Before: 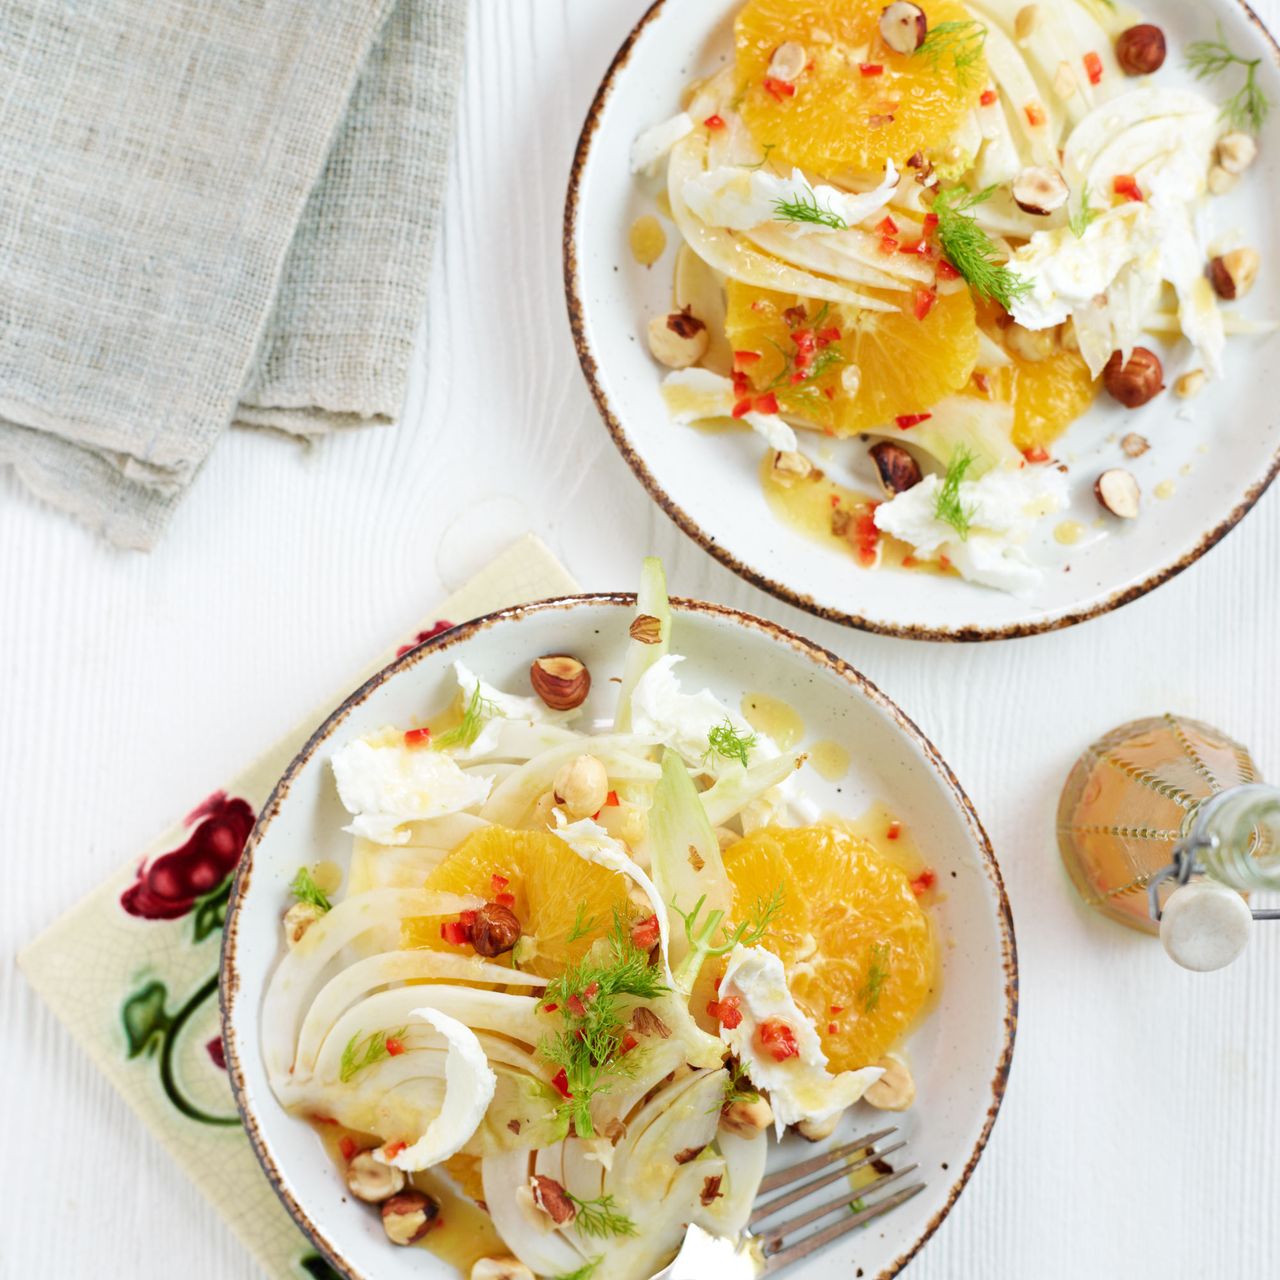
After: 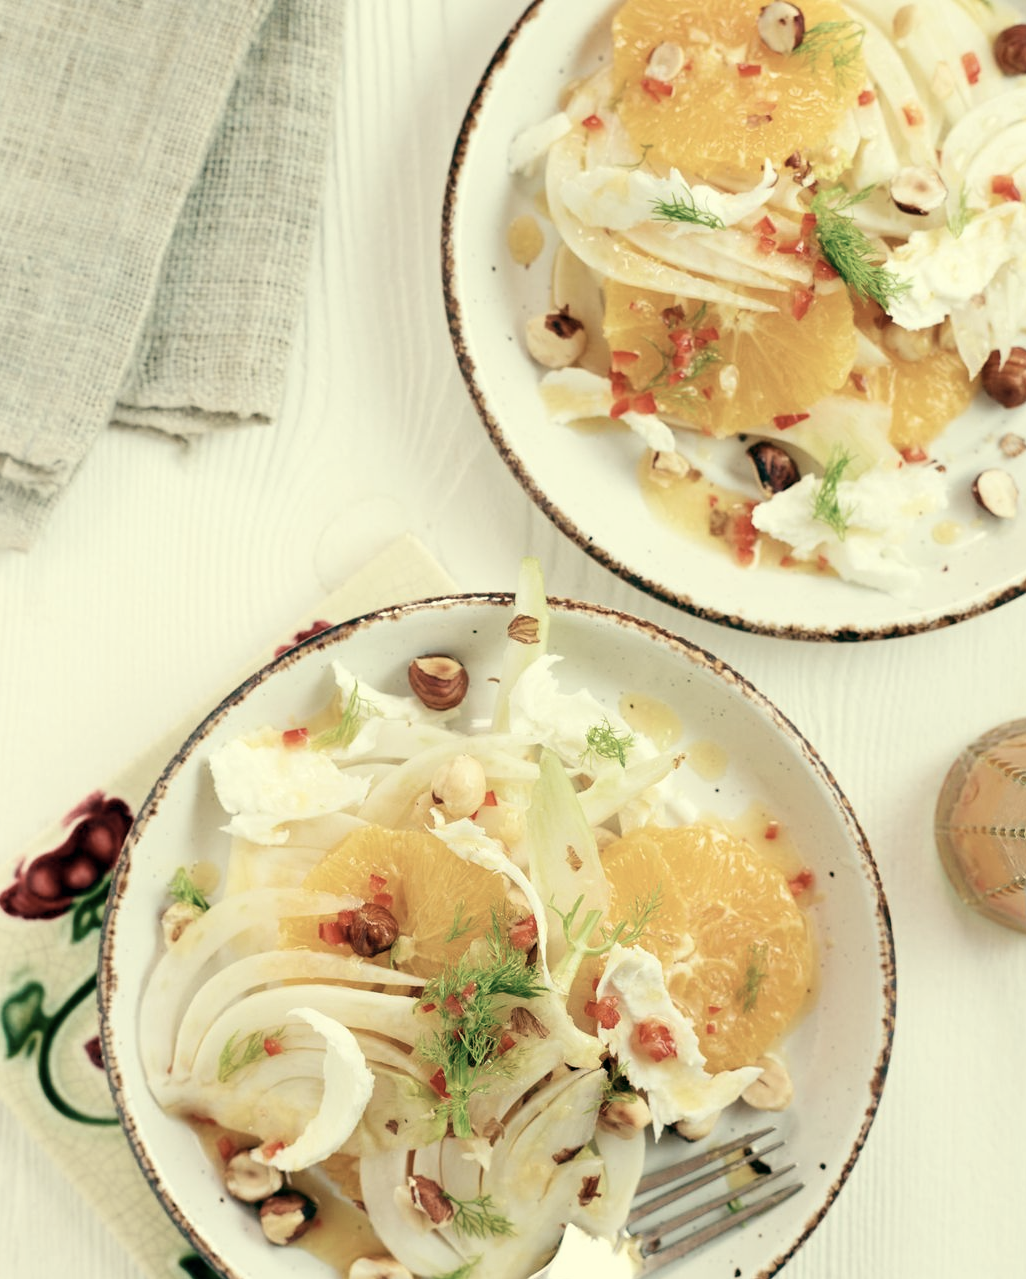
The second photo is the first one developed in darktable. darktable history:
contrast brightness saturation: contrast 0.1, saturation -0.36
color balance: mode lift, gamma, gain (sRGB), lift [1, 0.69, 1, 1], gamma [1, 1.482, 1, 1], gain [1, 1, 1, 0.802]
crop and rotate: left 9.597%, right 10.195%
